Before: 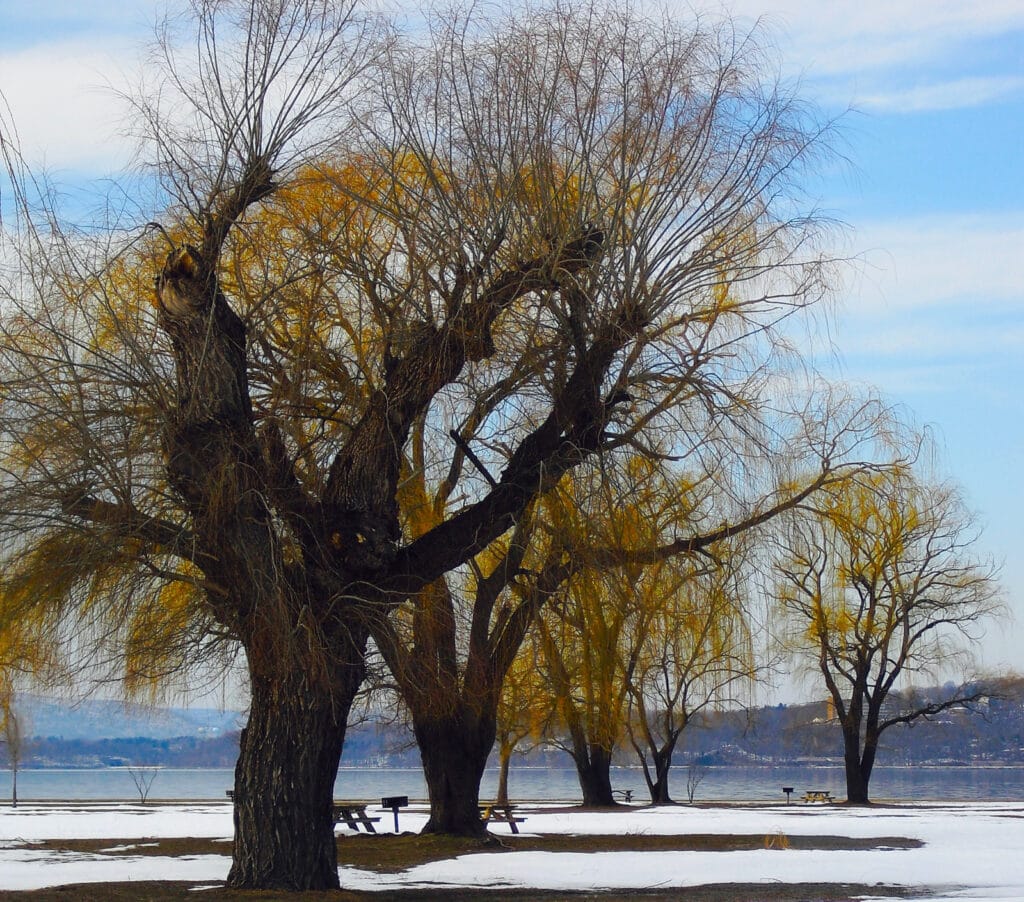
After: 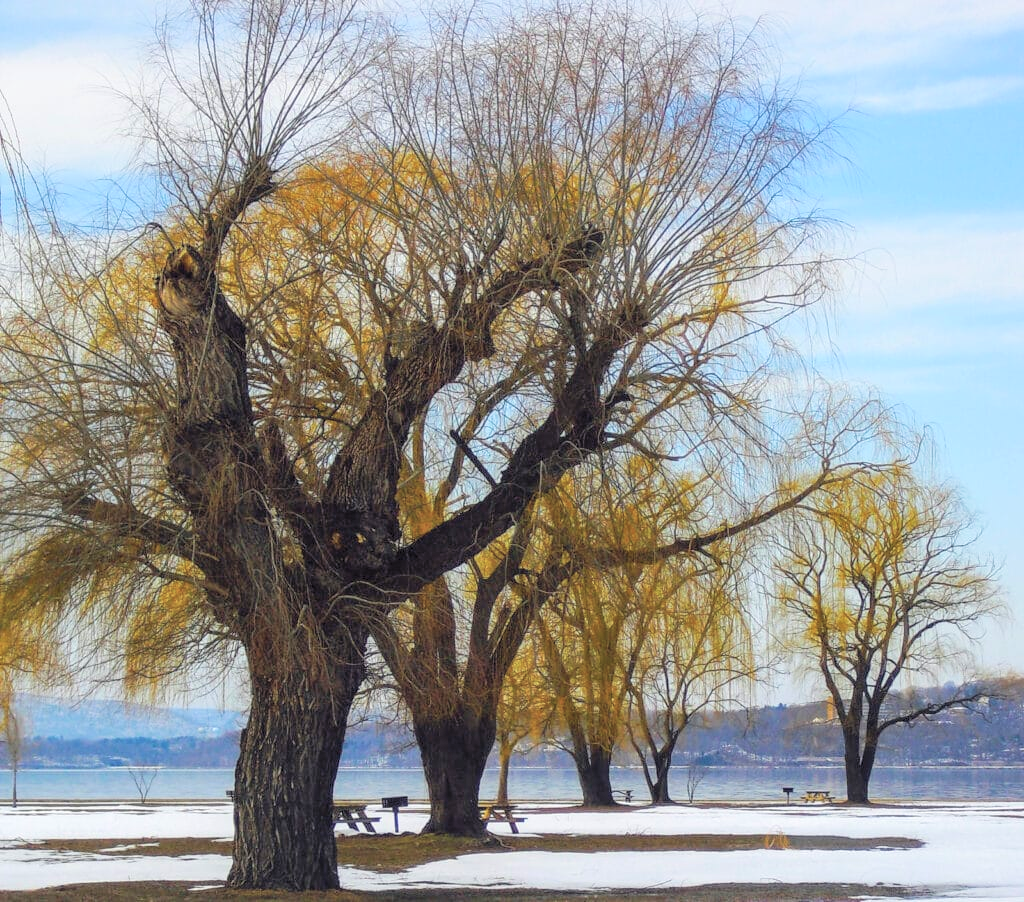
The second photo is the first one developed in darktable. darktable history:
velvia: on, module defaults
local contrast: on, module defaults
contrast brightness saturation: brightness 0.282
